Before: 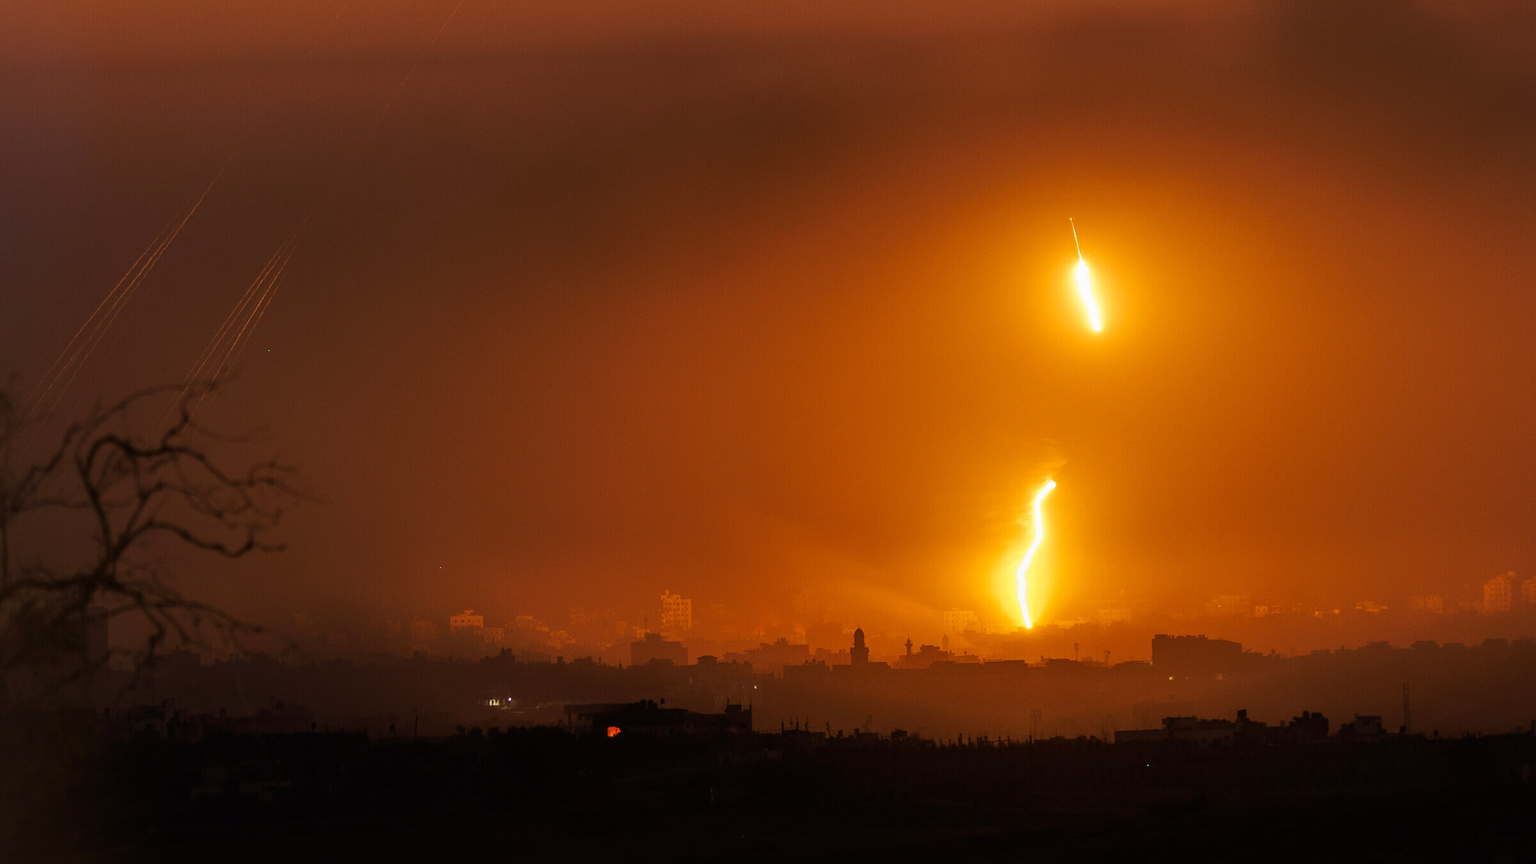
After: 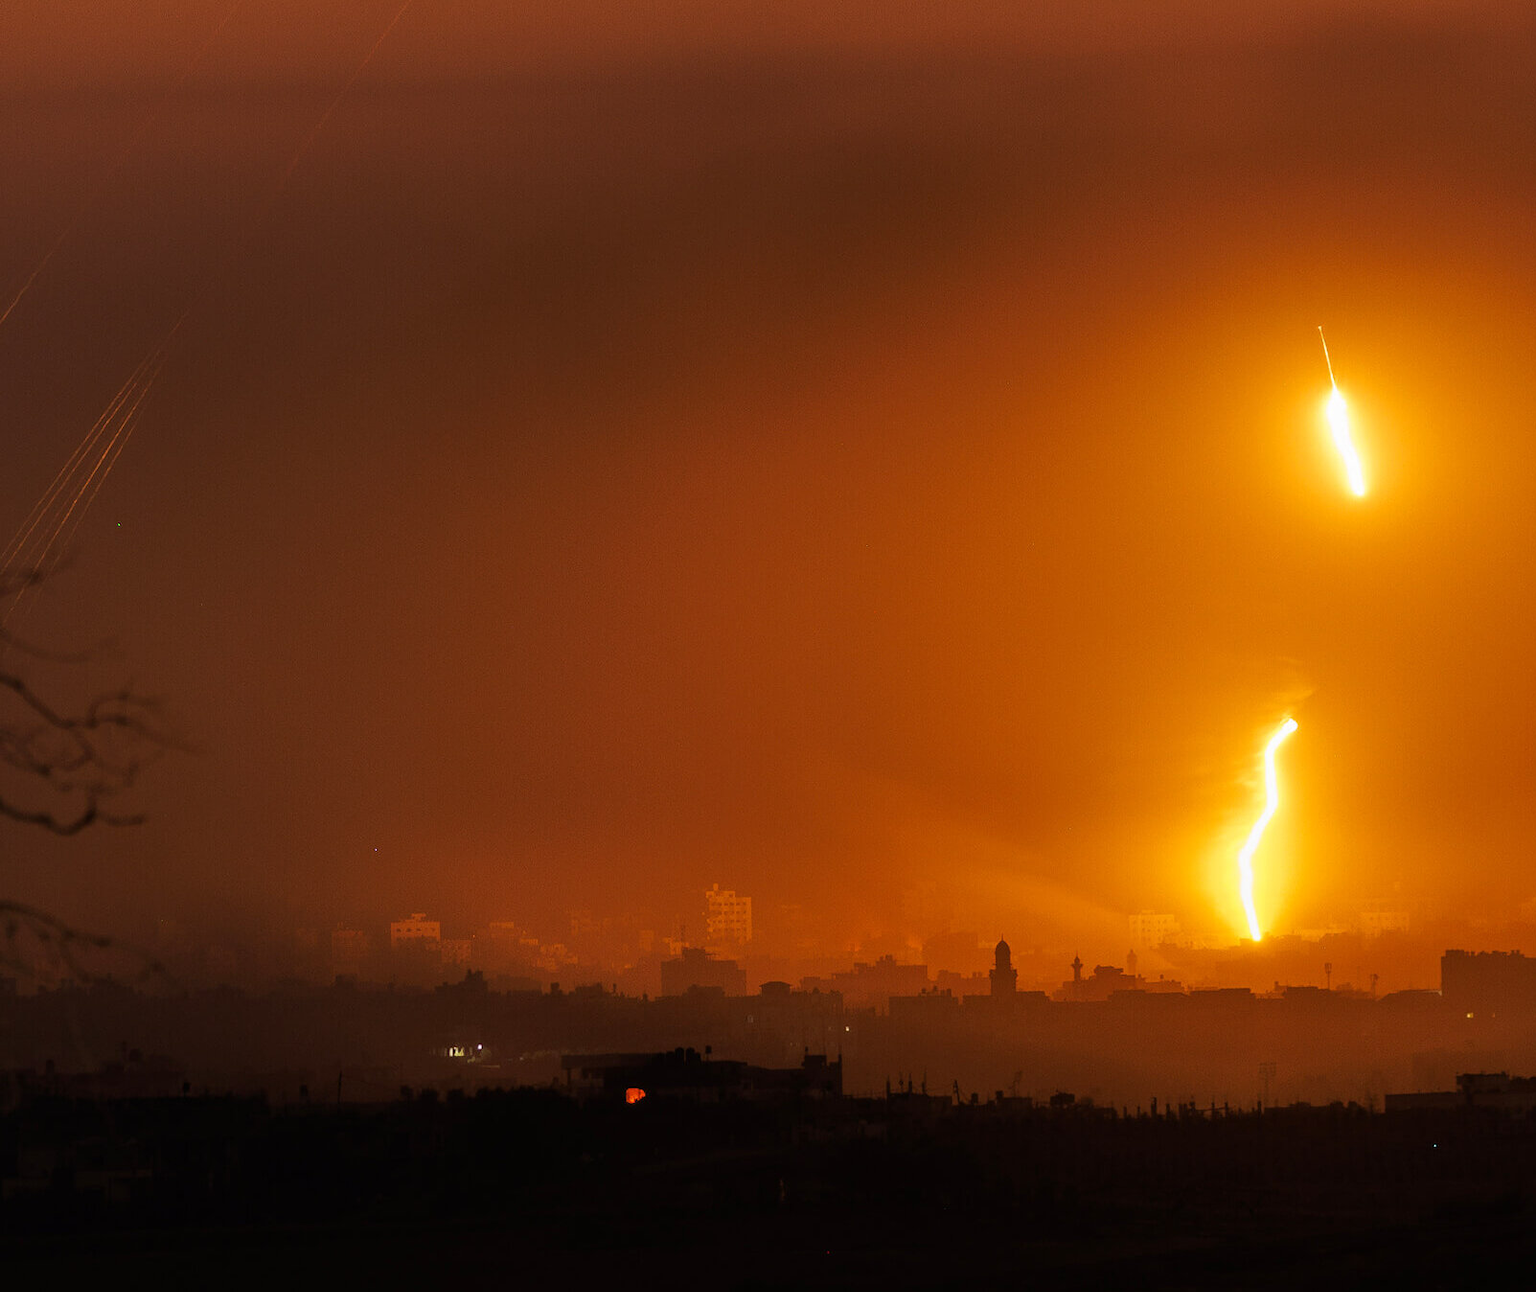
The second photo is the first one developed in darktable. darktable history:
crop and rotate: left 12.375%, right 20.813%
